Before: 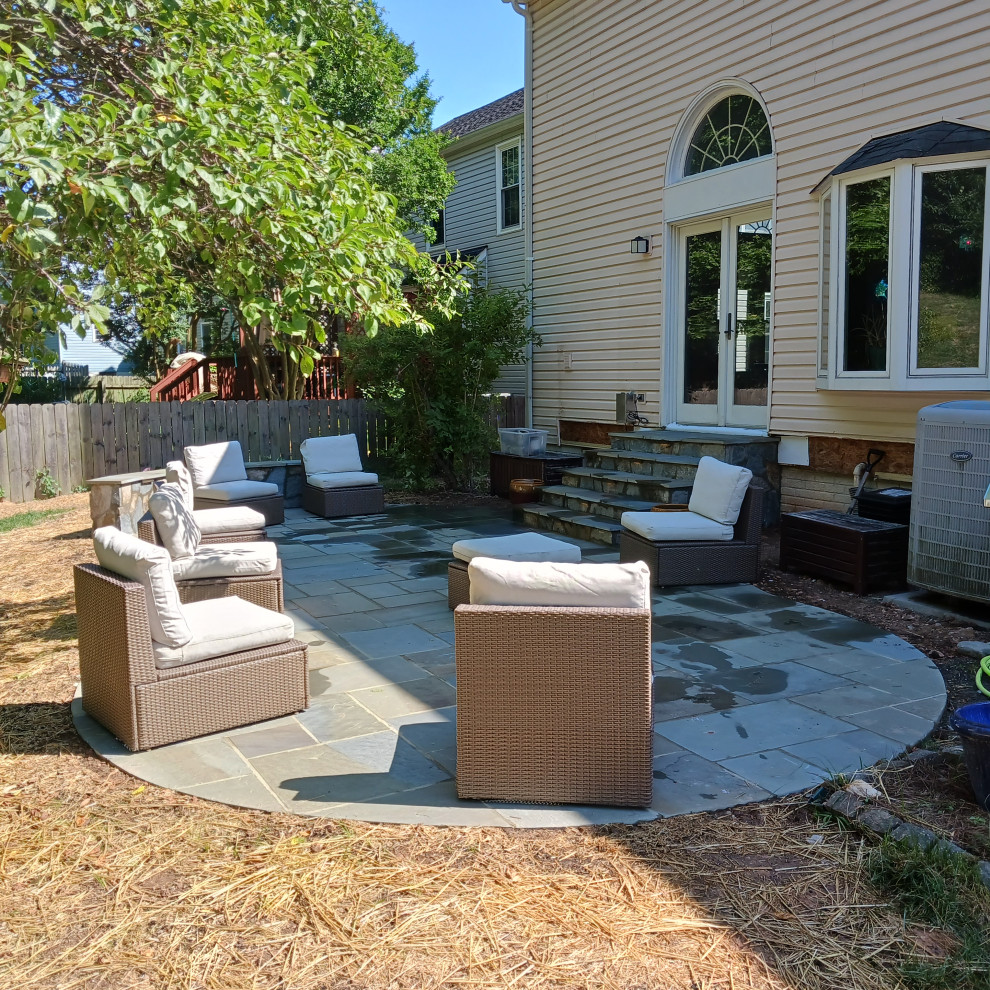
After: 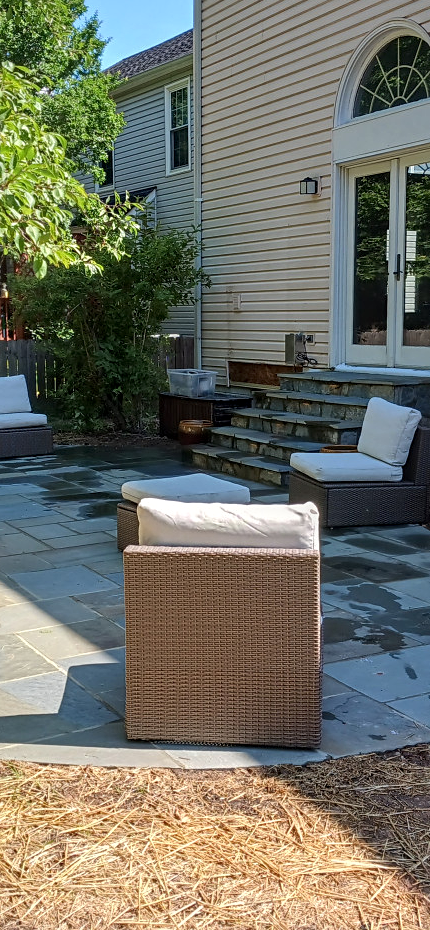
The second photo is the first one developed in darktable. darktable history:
sharpen: amount 0.21
crop: left 33.501%, top 6.052%, right 23.025%
local contrast: on, module defaults
